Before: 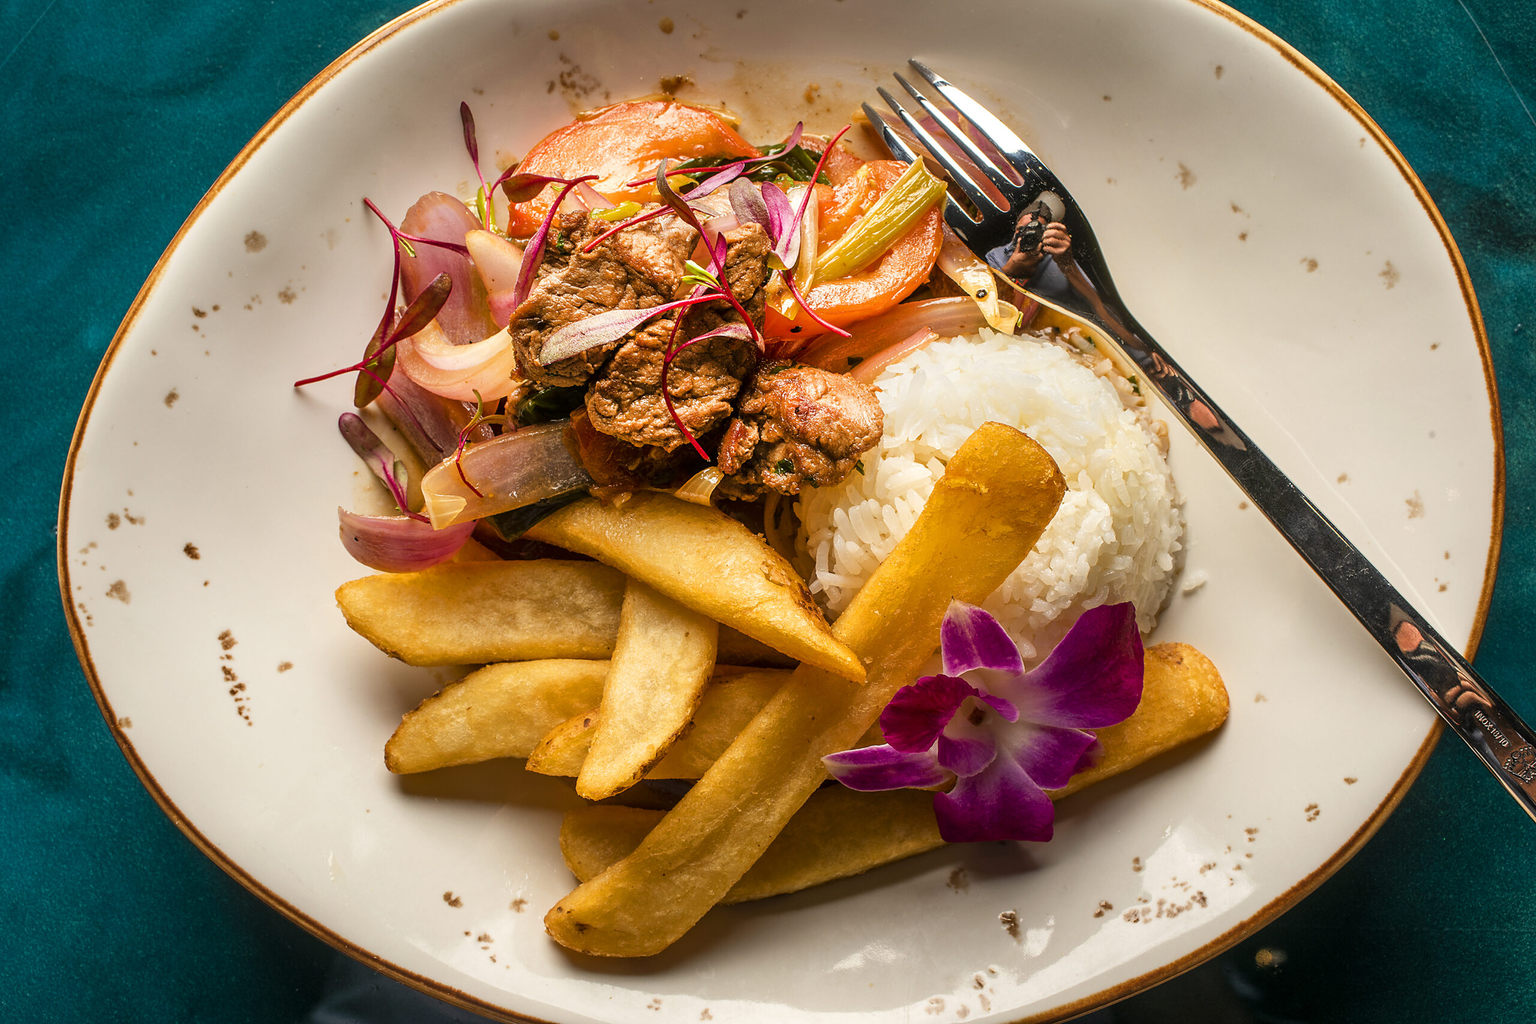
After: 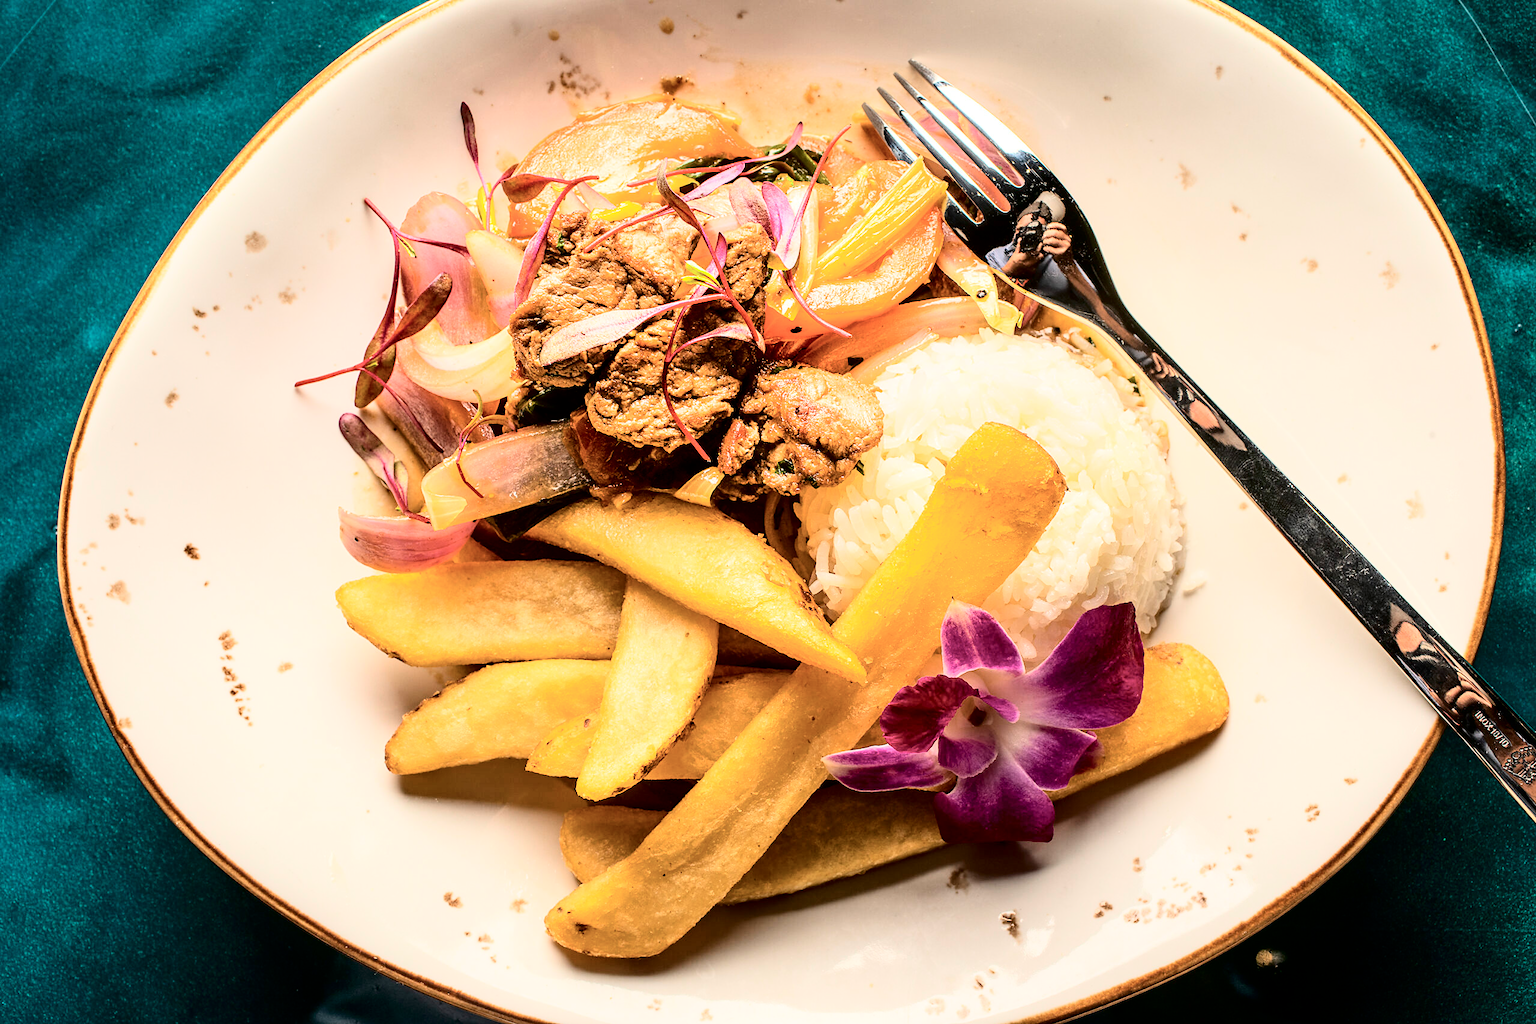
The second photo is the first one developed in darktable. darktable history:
tone curve: curves: ch0 [(0, 0) (0.004, 0) (0.133, 0.071) (0.325, 0.456) (0.832, 0.957) (1, 1)], color space Lab, independent channels, preserve colors none
